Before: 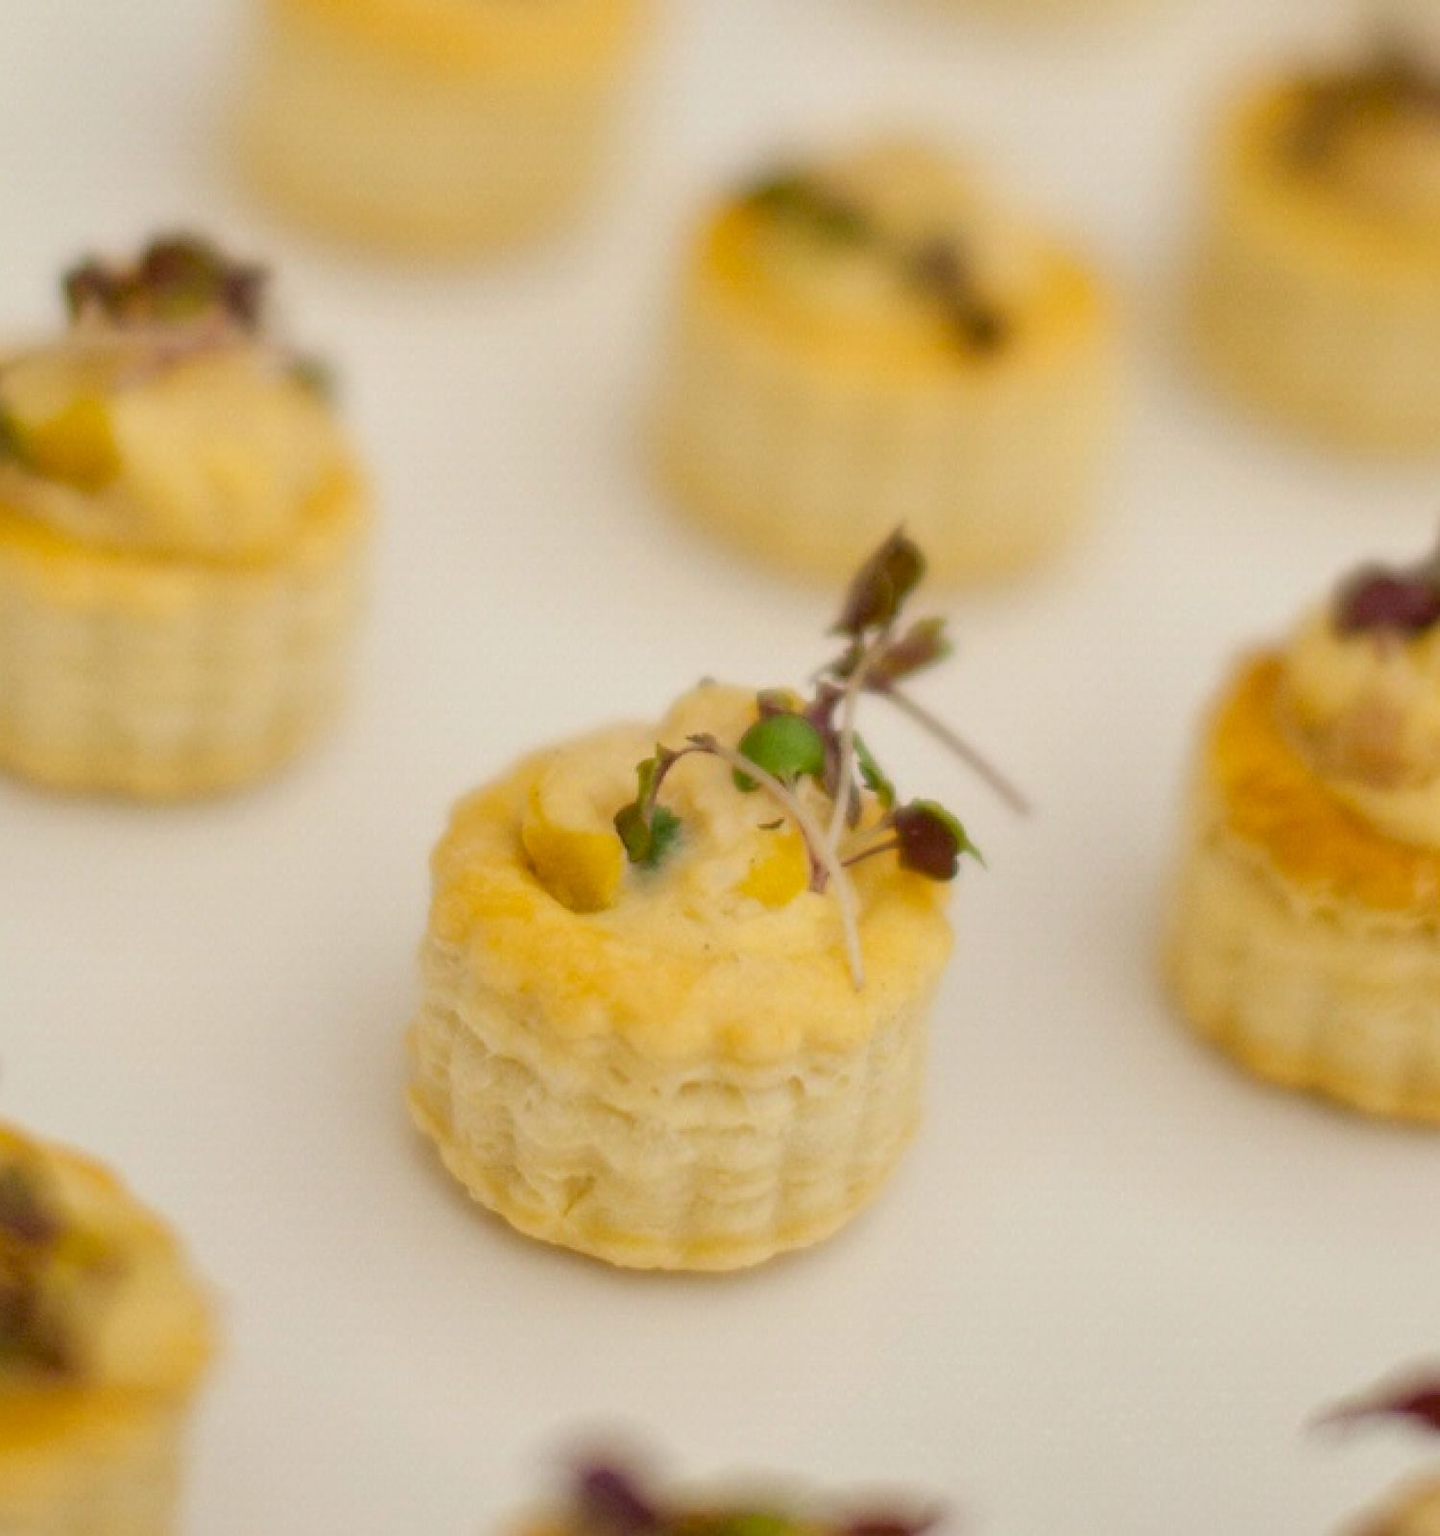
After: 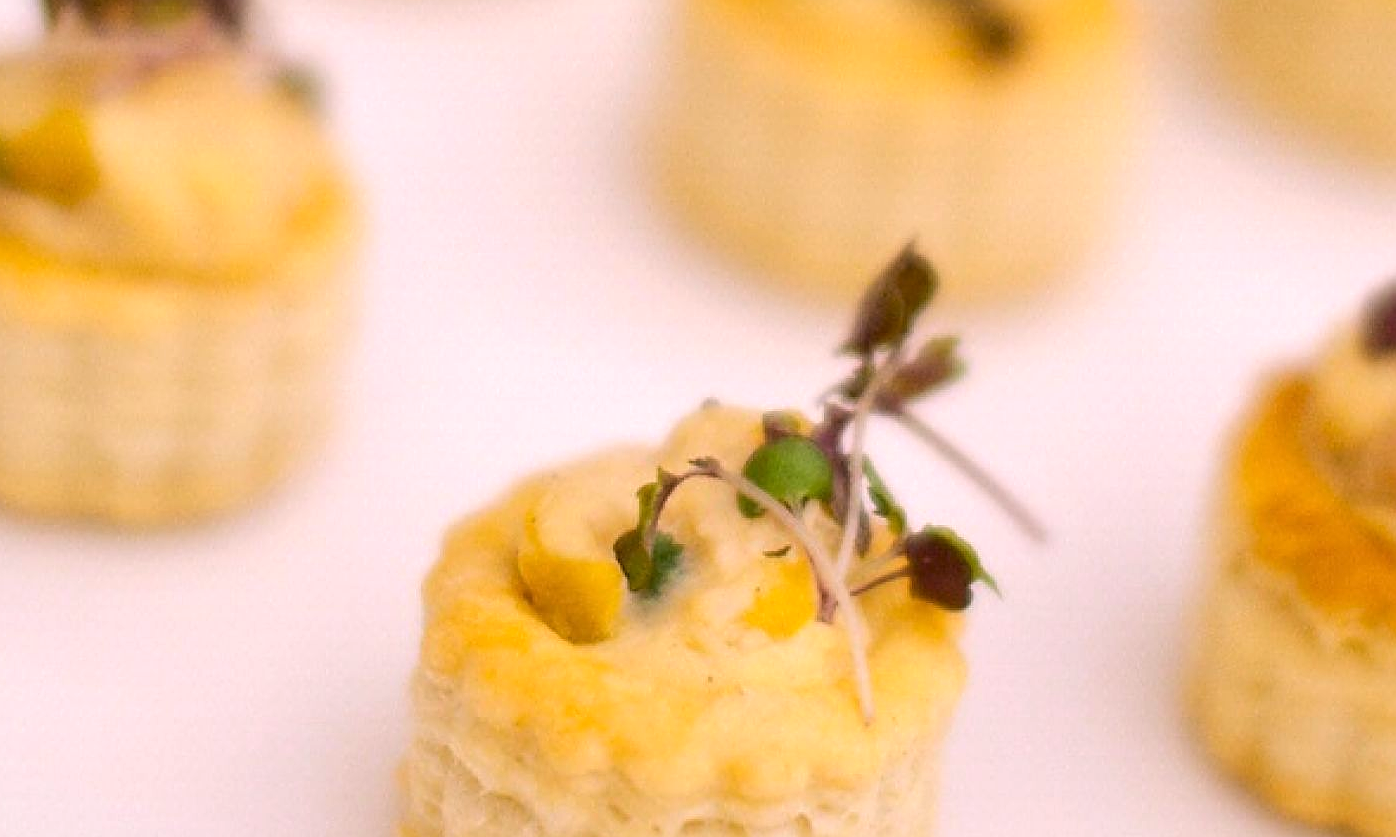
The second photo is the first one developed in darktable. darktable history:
sharpen: amount 0.575
crop: left 1.744%, top 19.225%, right 5.069%, bottom 28.357%
tone equalizer: -8 EV -0.417 EV, -7 EV -0.389 EV, -6 EV -0.333 EV, -5 EV -0.222 EV, -3 EV 0.222 EV, -2 EV 0.333 EV, -1 EV 0.389 EV, +0 EV 0.417 EV, edges refinement/feathering 500, mask exposure compensation -1.57 EV, preserve details no
white balance: red 1.066, blue 1.119
